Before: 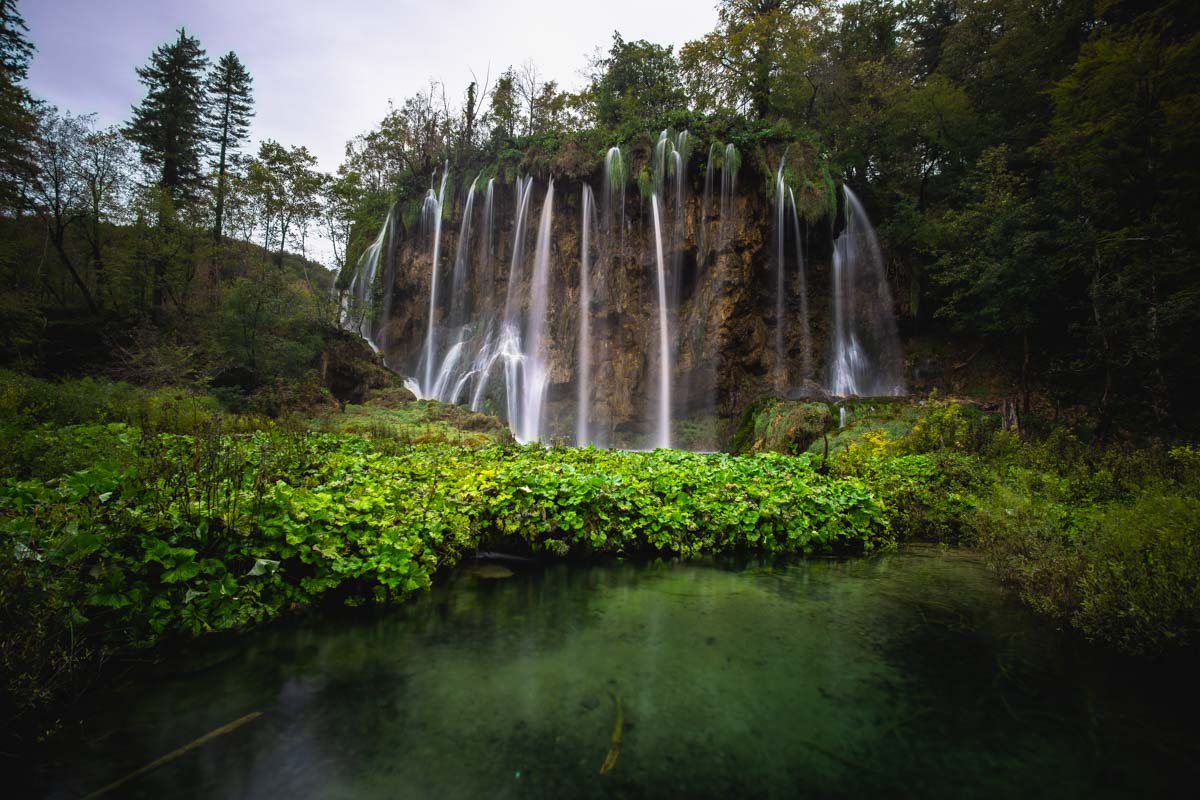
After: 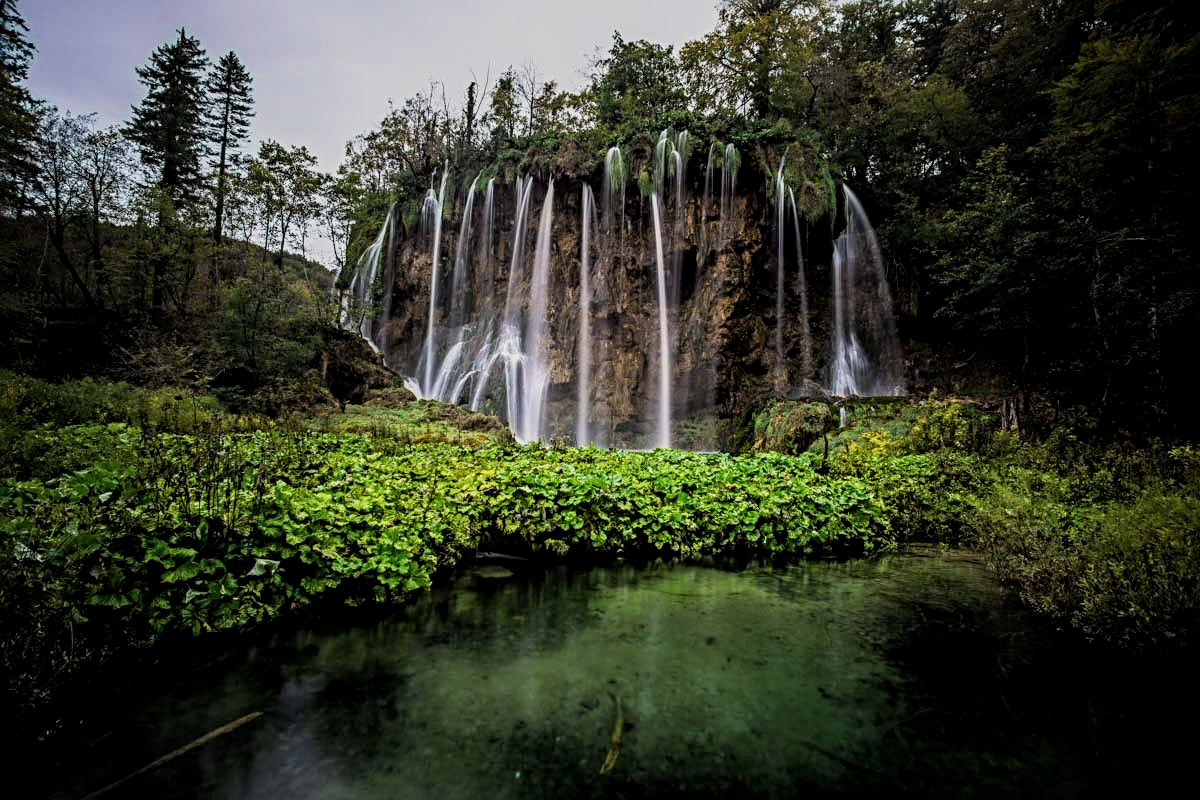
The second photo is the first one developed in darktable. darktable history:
local contrast: detail 130%
filmic rgb: black relative exposure -7.65 EV, white relative exposure 4.56 EV, threshold 5.99 EV, hardness 3.61, enable highlight reconstruction true
sharpen: radius 3.958
